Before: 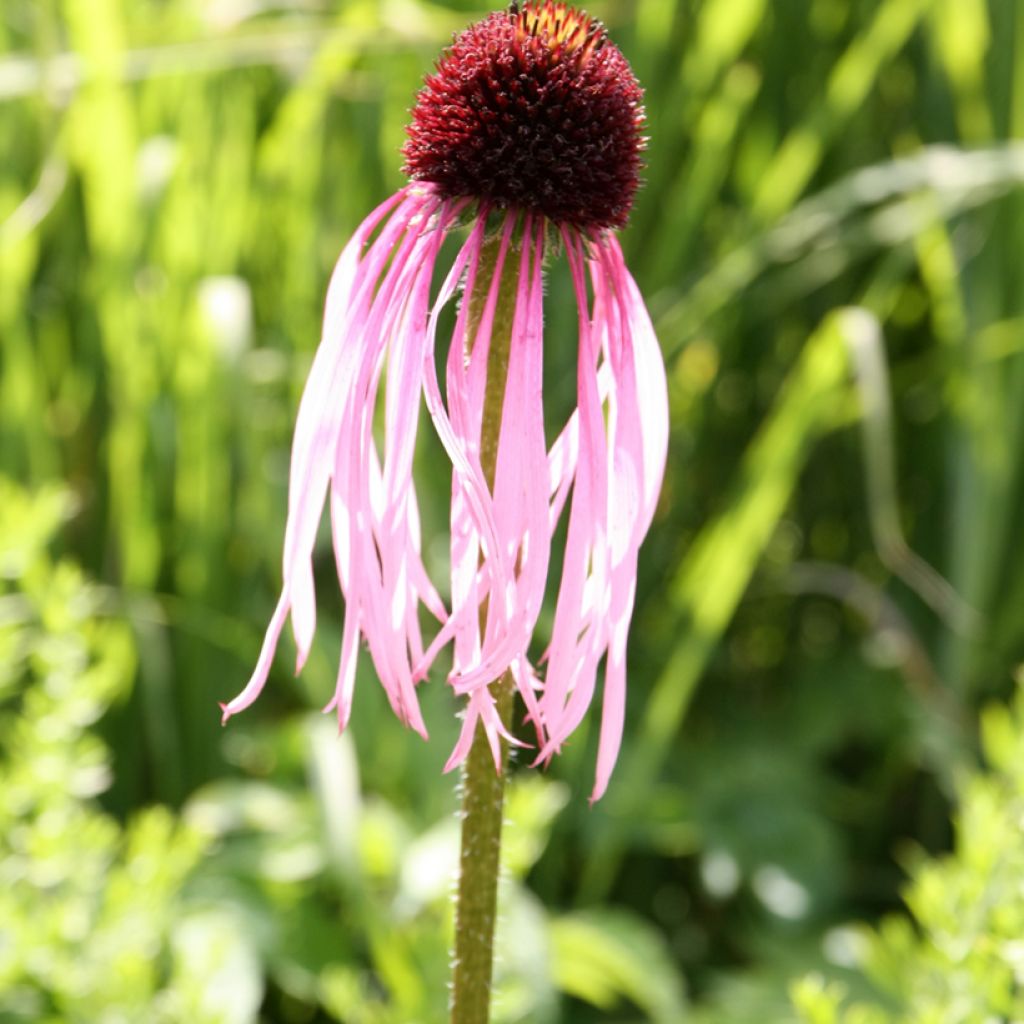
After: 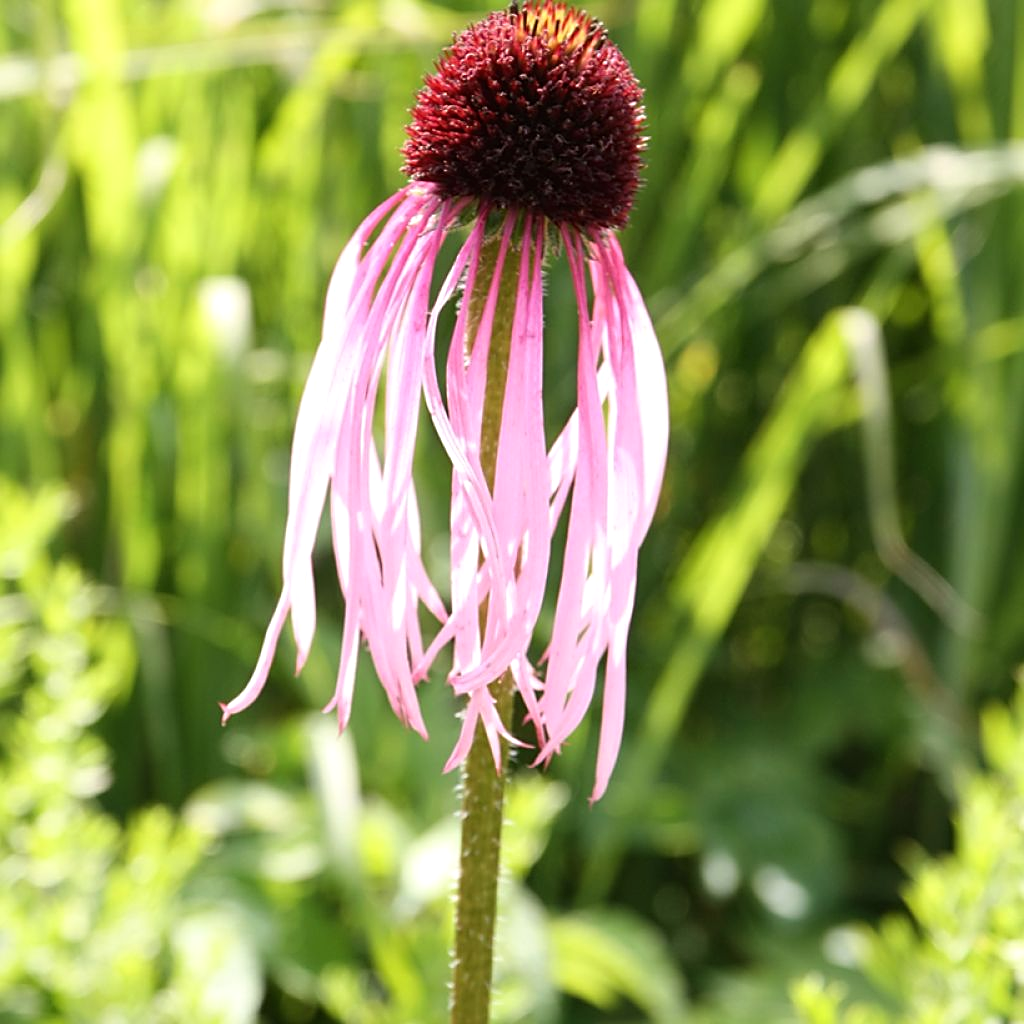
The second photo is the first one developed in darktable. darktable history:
sharpen: on, module defaults
exposure: black level correction -0.001, exposure 0.08 EV, compensate highlight preservation false
